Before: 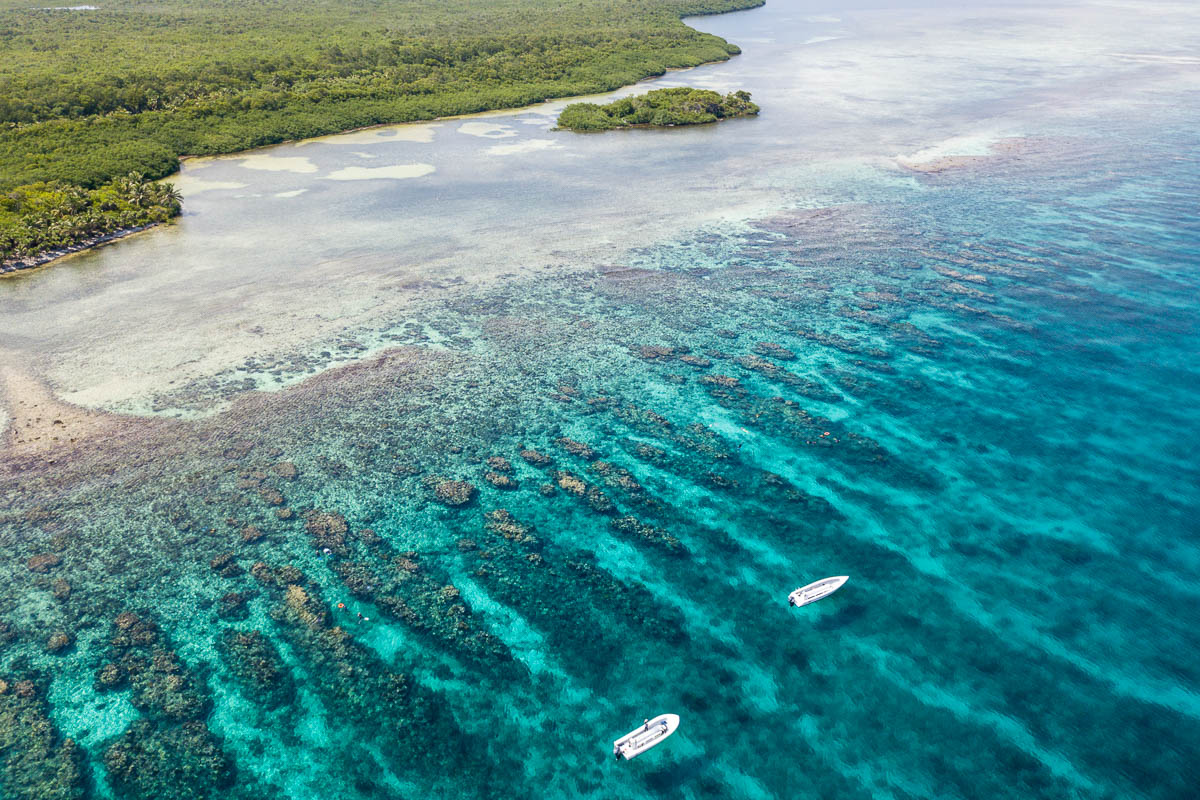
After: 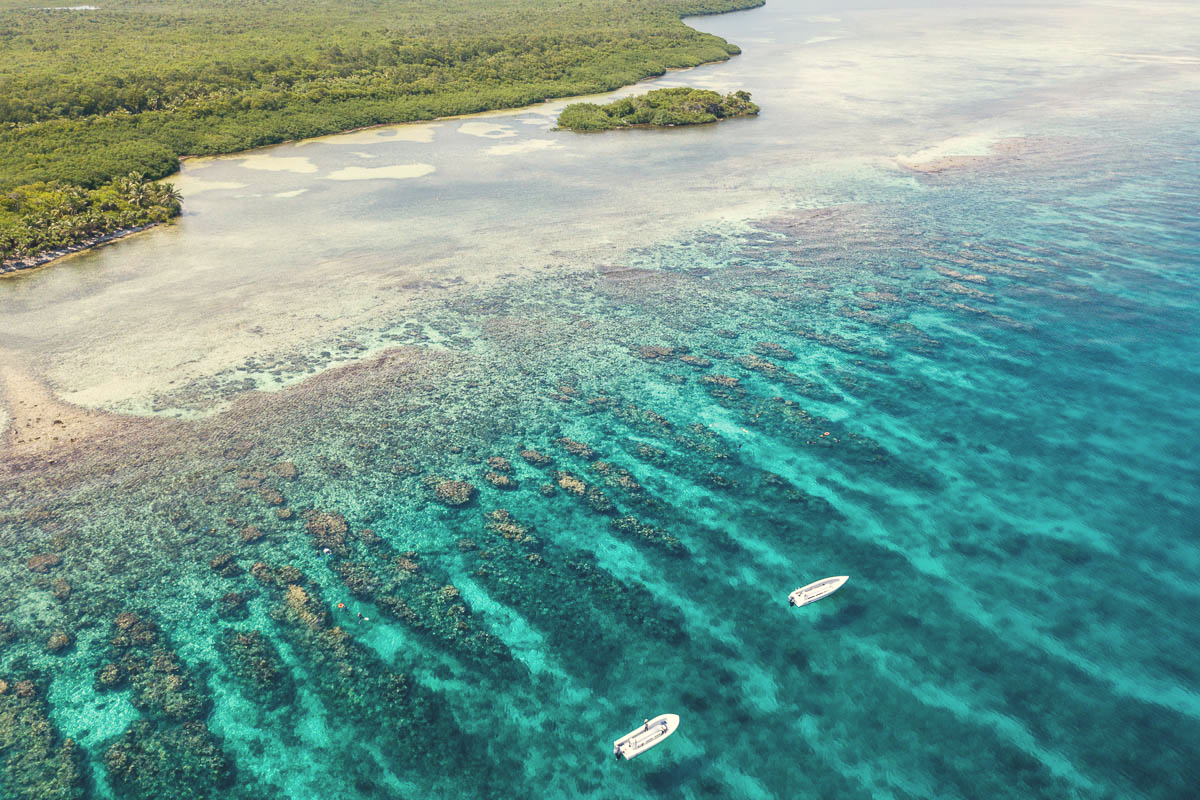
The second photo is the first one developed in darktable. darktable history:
white balance: red 1.029, blue 0.92
color balance: lift [1.007, 1, 1, 1], gamma [1.097, 1, 1, 1]
